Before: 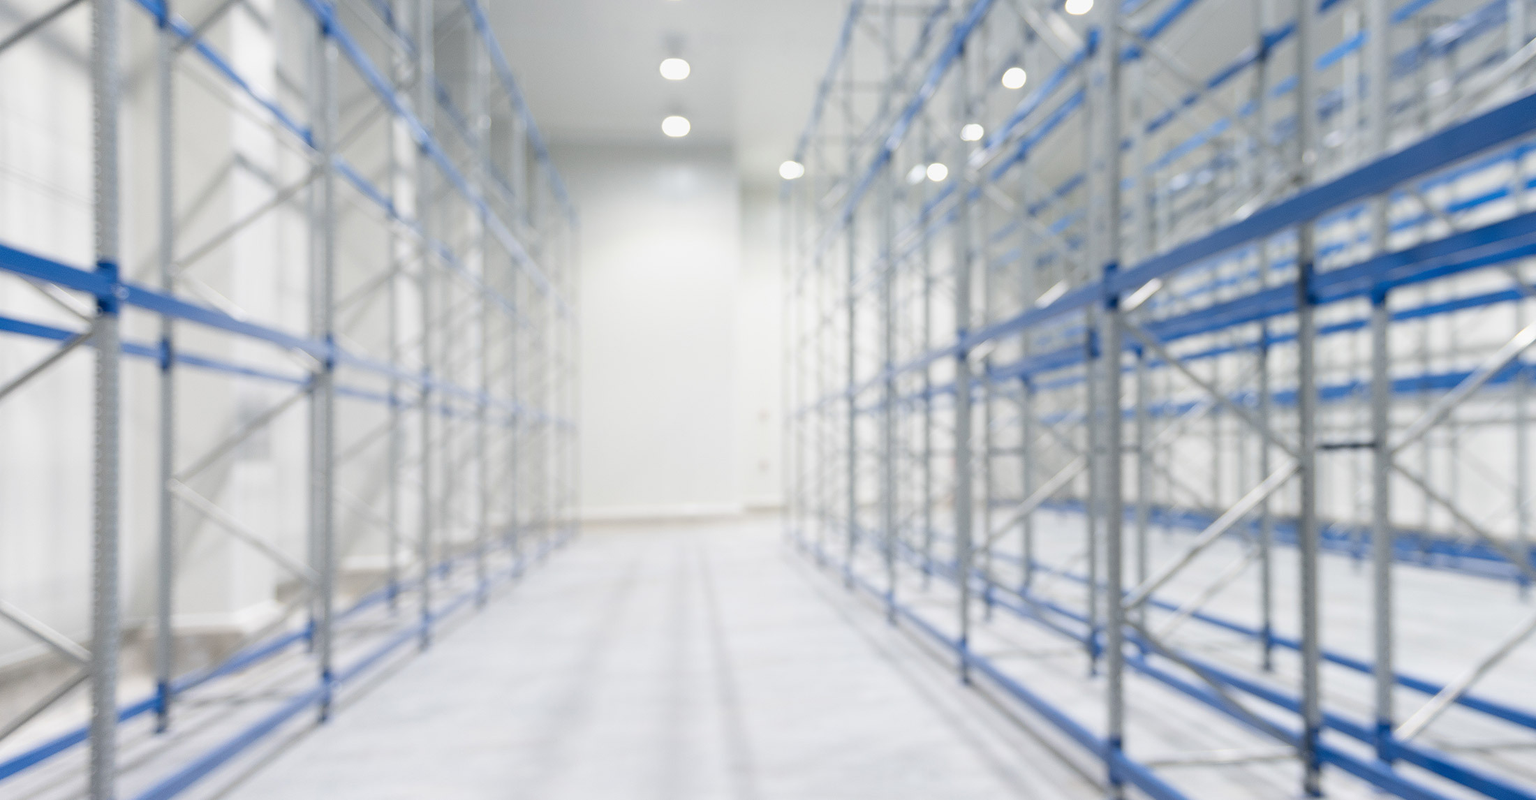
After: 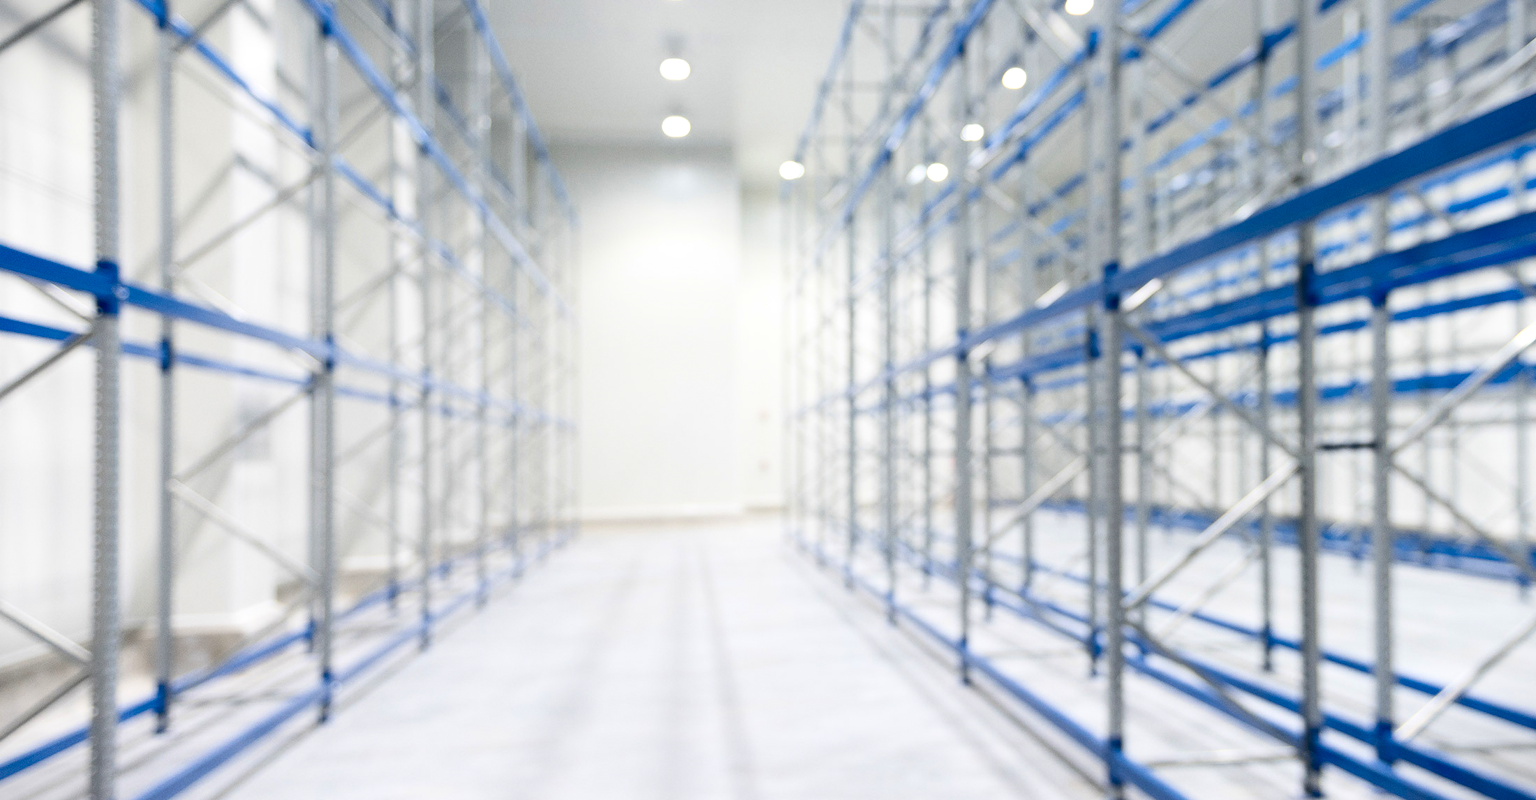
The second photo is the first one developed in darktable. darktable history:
exposure: black level correction 0.007, exposure 0.159 EV, compensate highlight preservation false
grain: coarseness 0.09 ISO, strength 10%
contrast brightness saturation: contrast 0.19, brightness -0.11, saturation 0.21
levels: levels [0, 0.499, 1]
vignetting: fall-off start 100%, brightness -0.406, saturation -0.3, width/height ratio 1.324, dithering 8-bit output, unbound false
